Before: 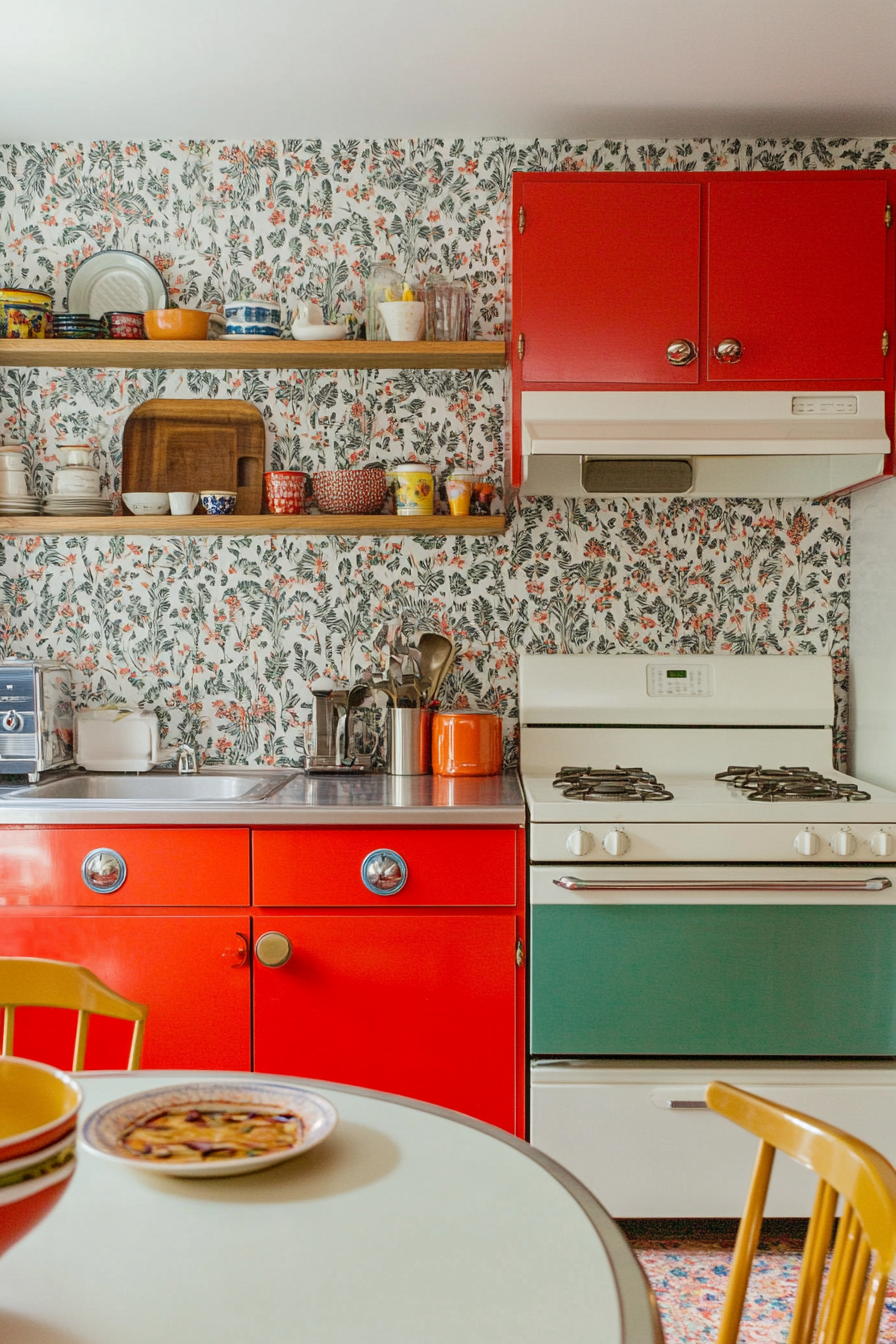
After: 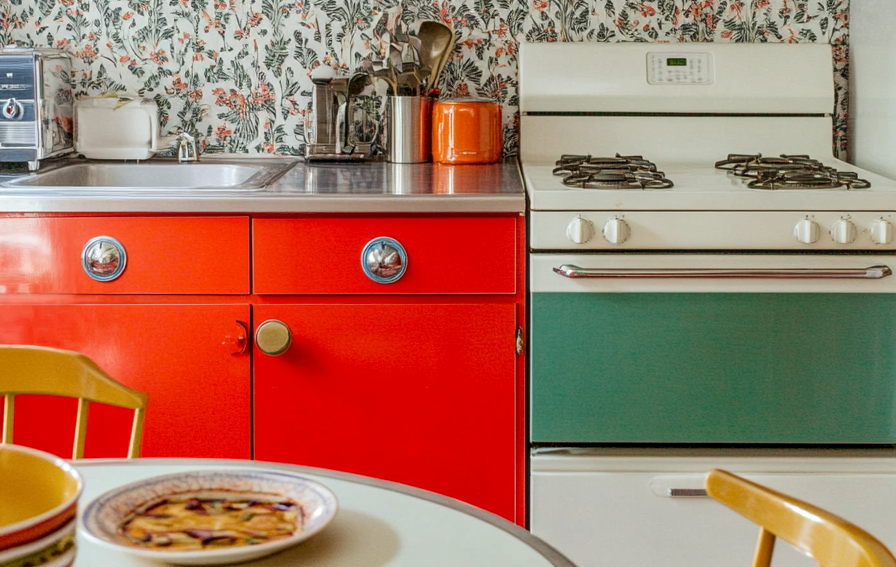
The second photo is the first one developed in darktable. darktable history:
crop: top 45.551%, bottom 12.262%
white balance: red 0.986, blue 1.01
local contrast: on, module defaults
